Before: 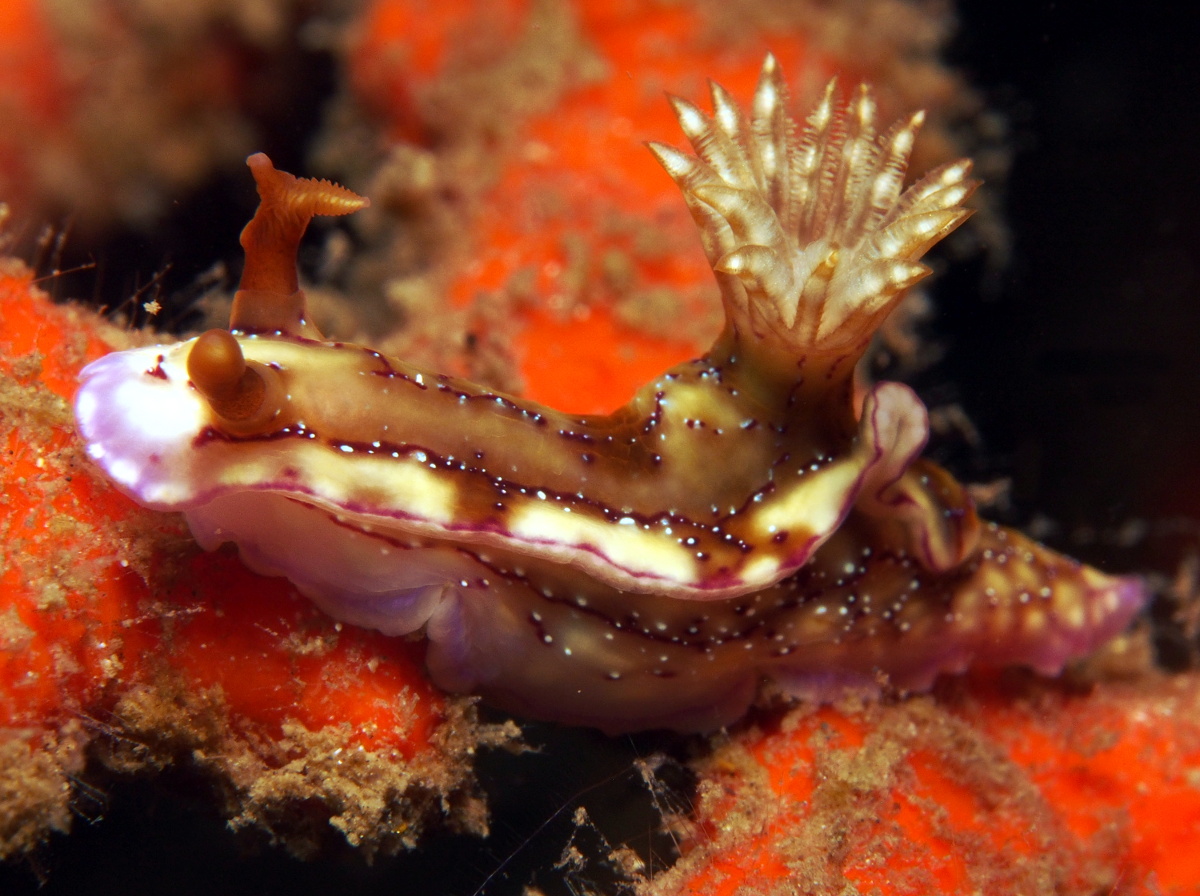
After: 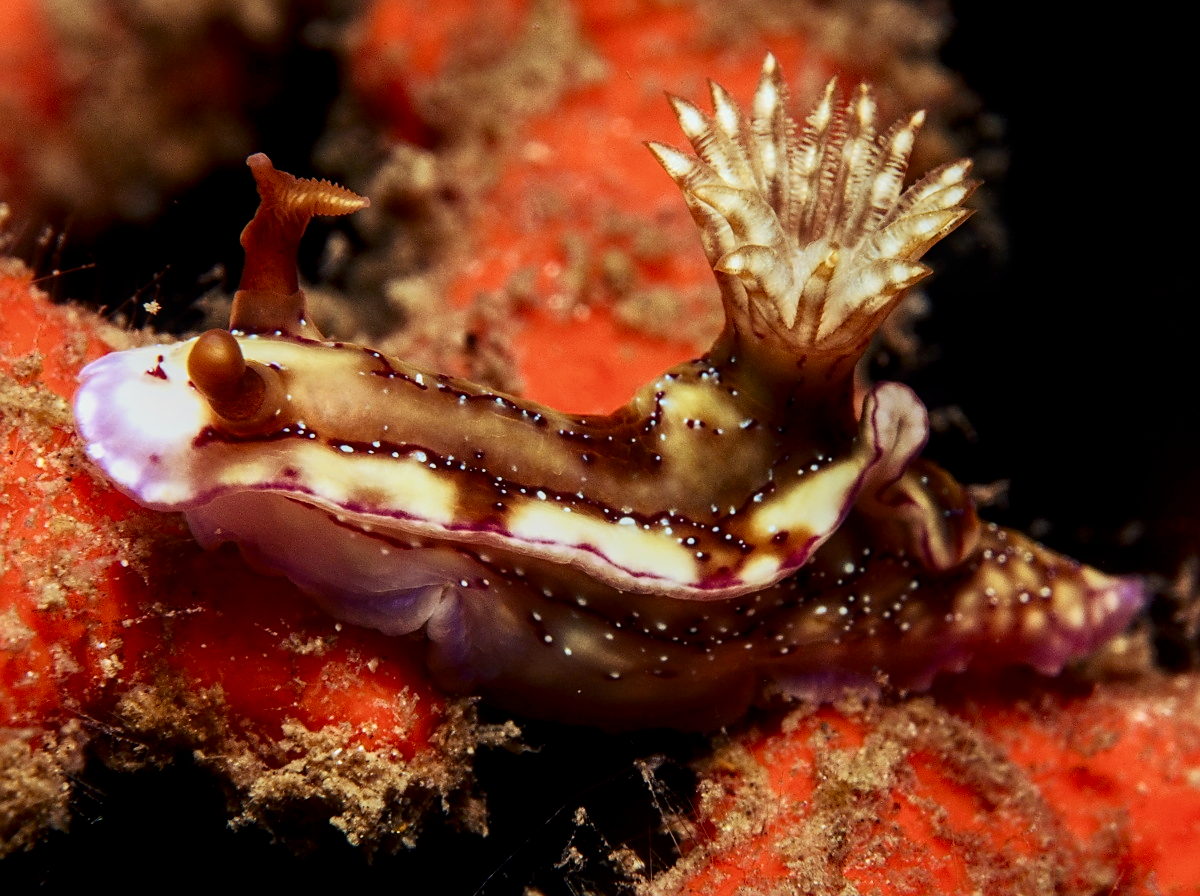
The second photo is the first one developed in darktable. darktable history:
contrast brightness saturation: contrast 0.275
local contrast: on, module defaults
sharpen: on, module defaults
filmic rgb: black relative exposure -7.65 EV, white relative exposure 4.56 EV, threshold 5.99 EV, hardness 3.61, enable highlight reconstruction true
